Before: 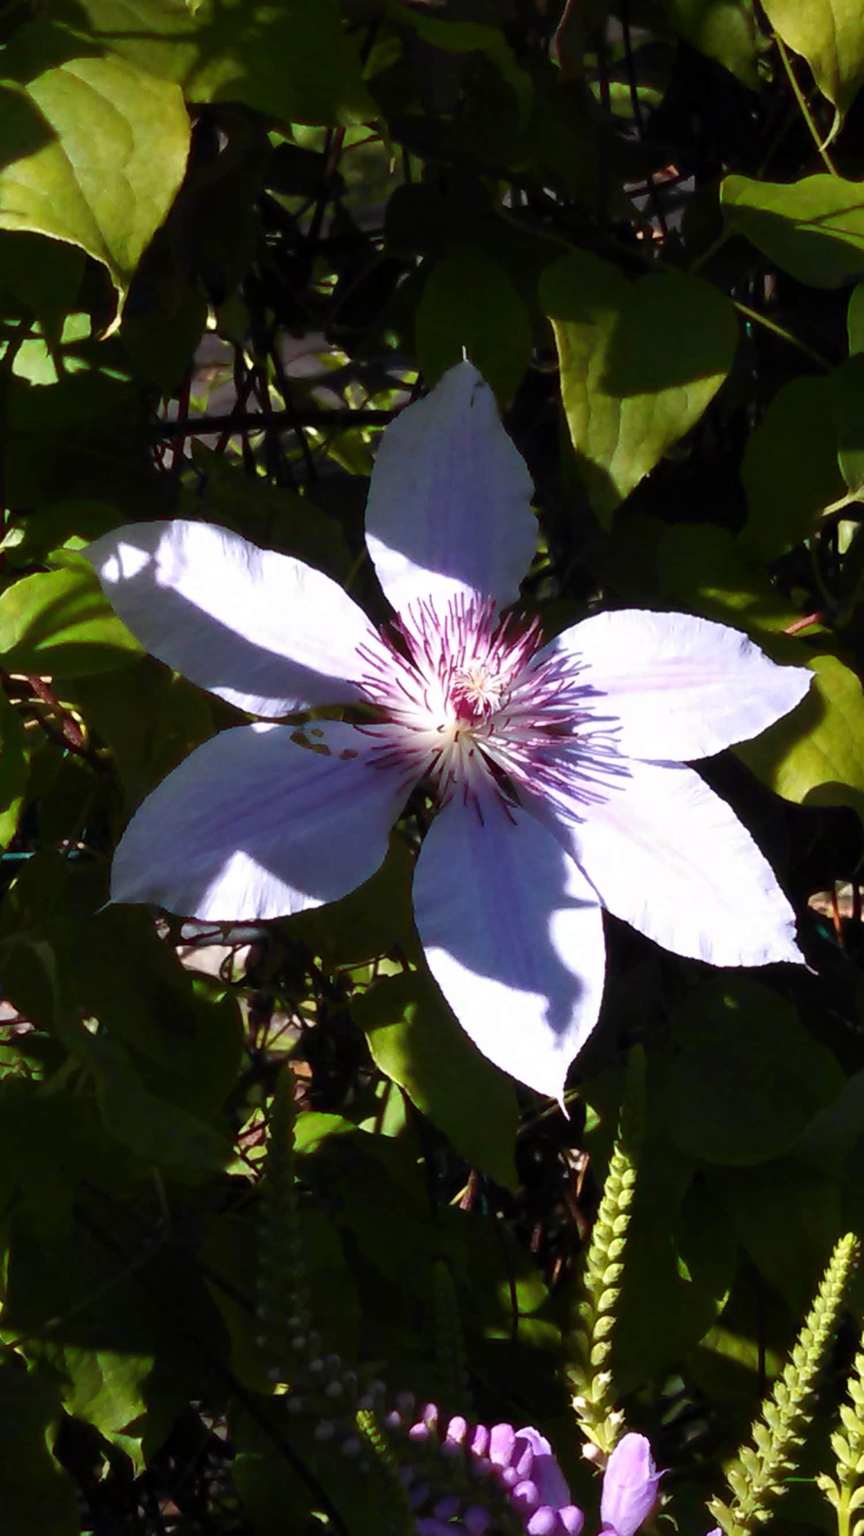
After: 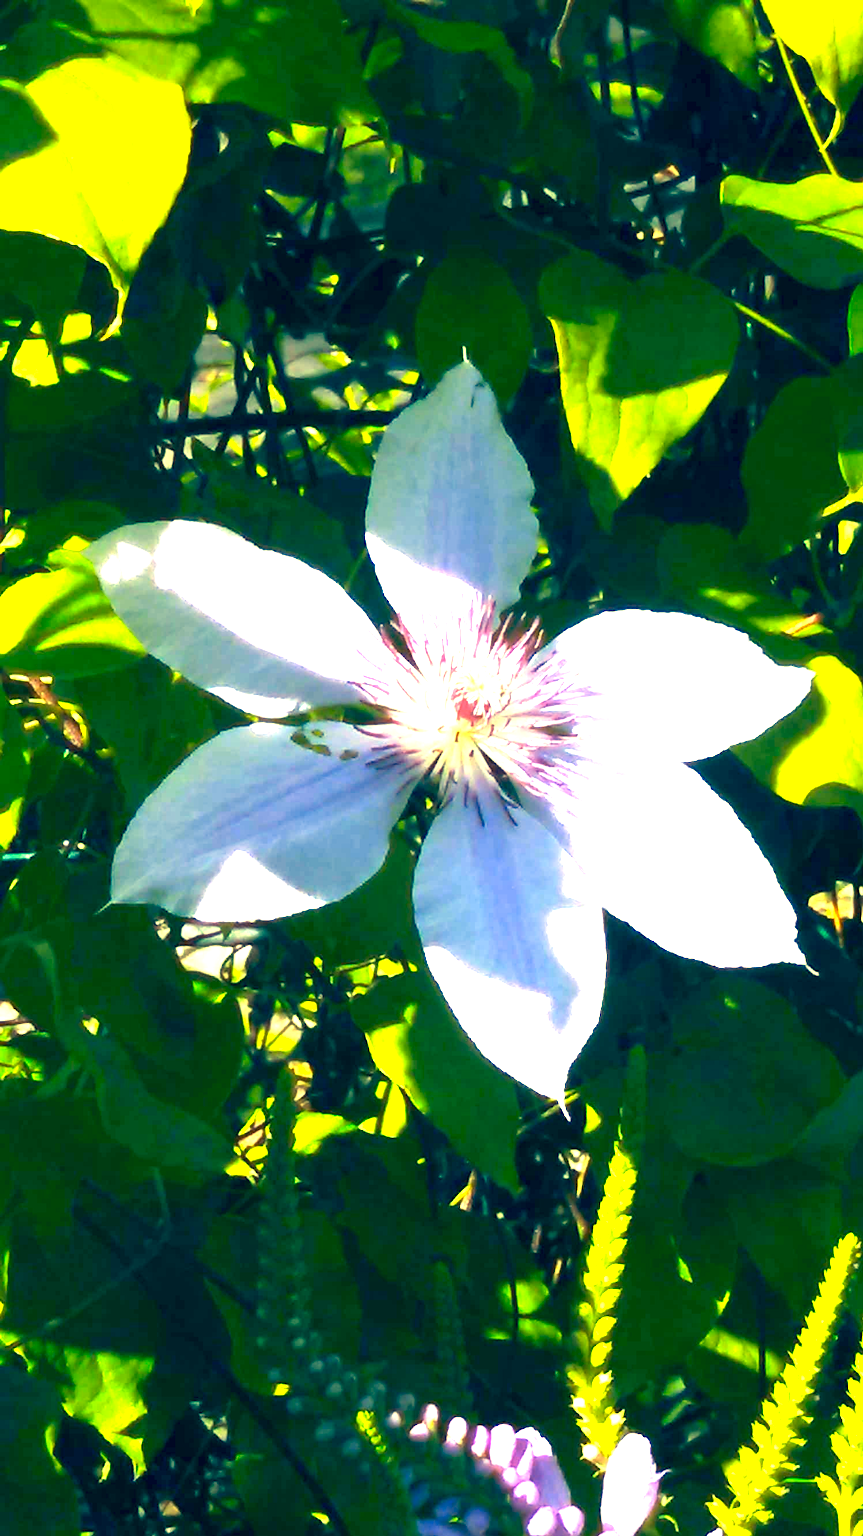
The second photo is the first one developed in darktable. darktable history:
exposure: black level correction 0.001, exposure 2.607 EV, compensate exposure bias true, compensate highlight preservation false
color correction: highlights a* -15.58, highlights b* 40, shadows a* -40, shadows b* -26.18
